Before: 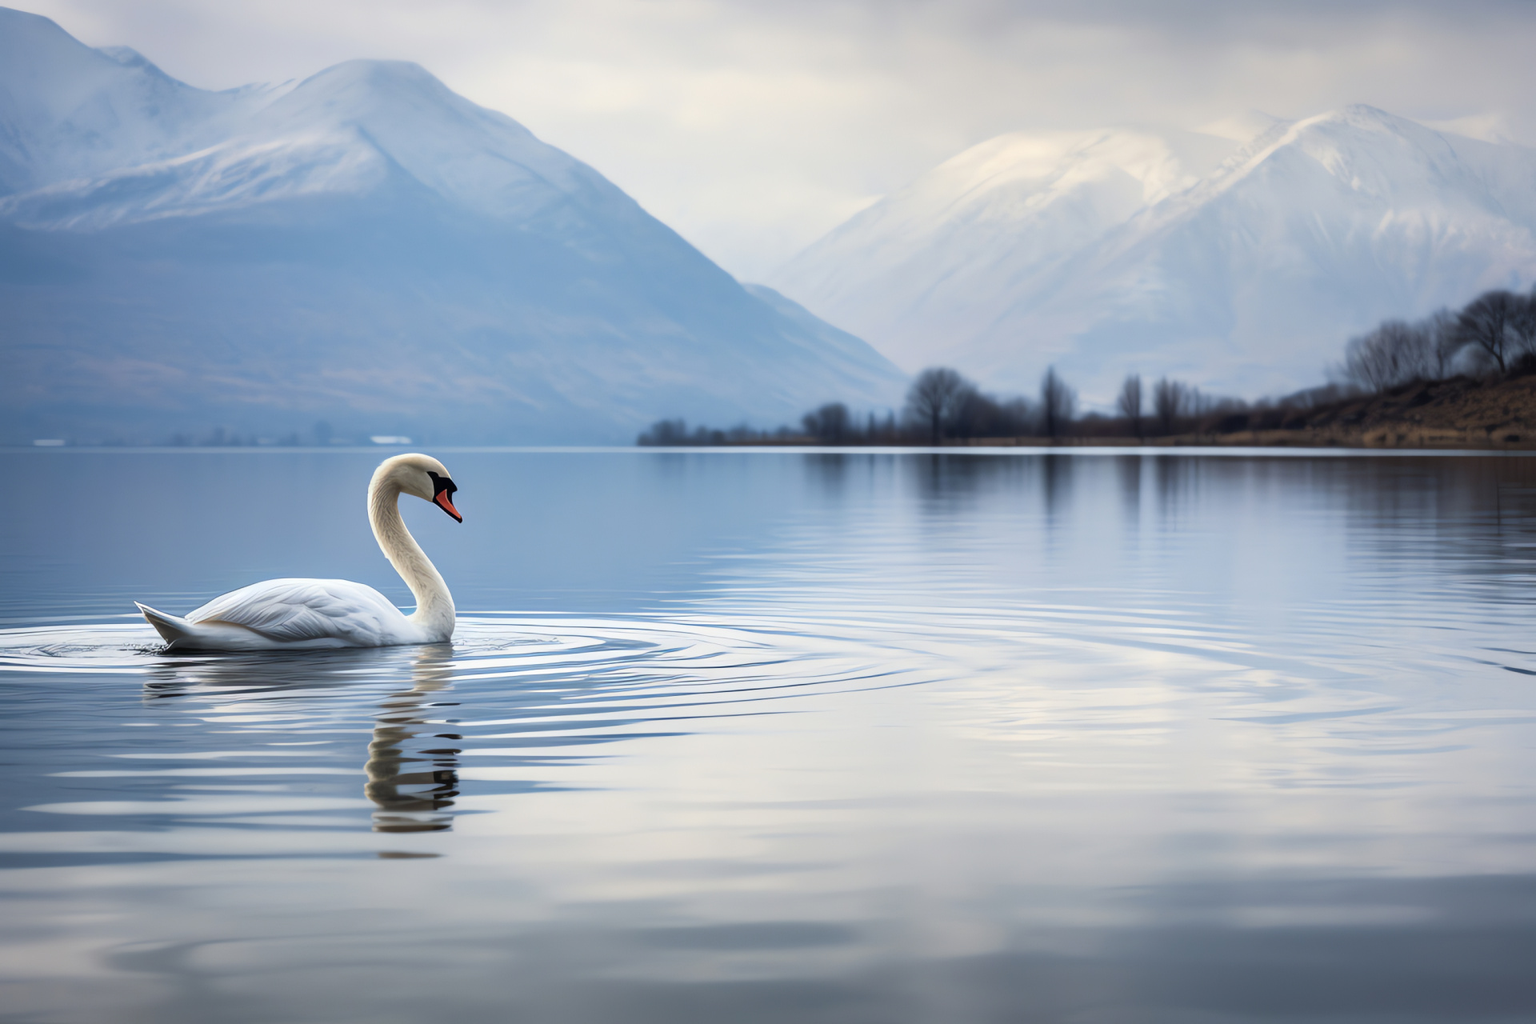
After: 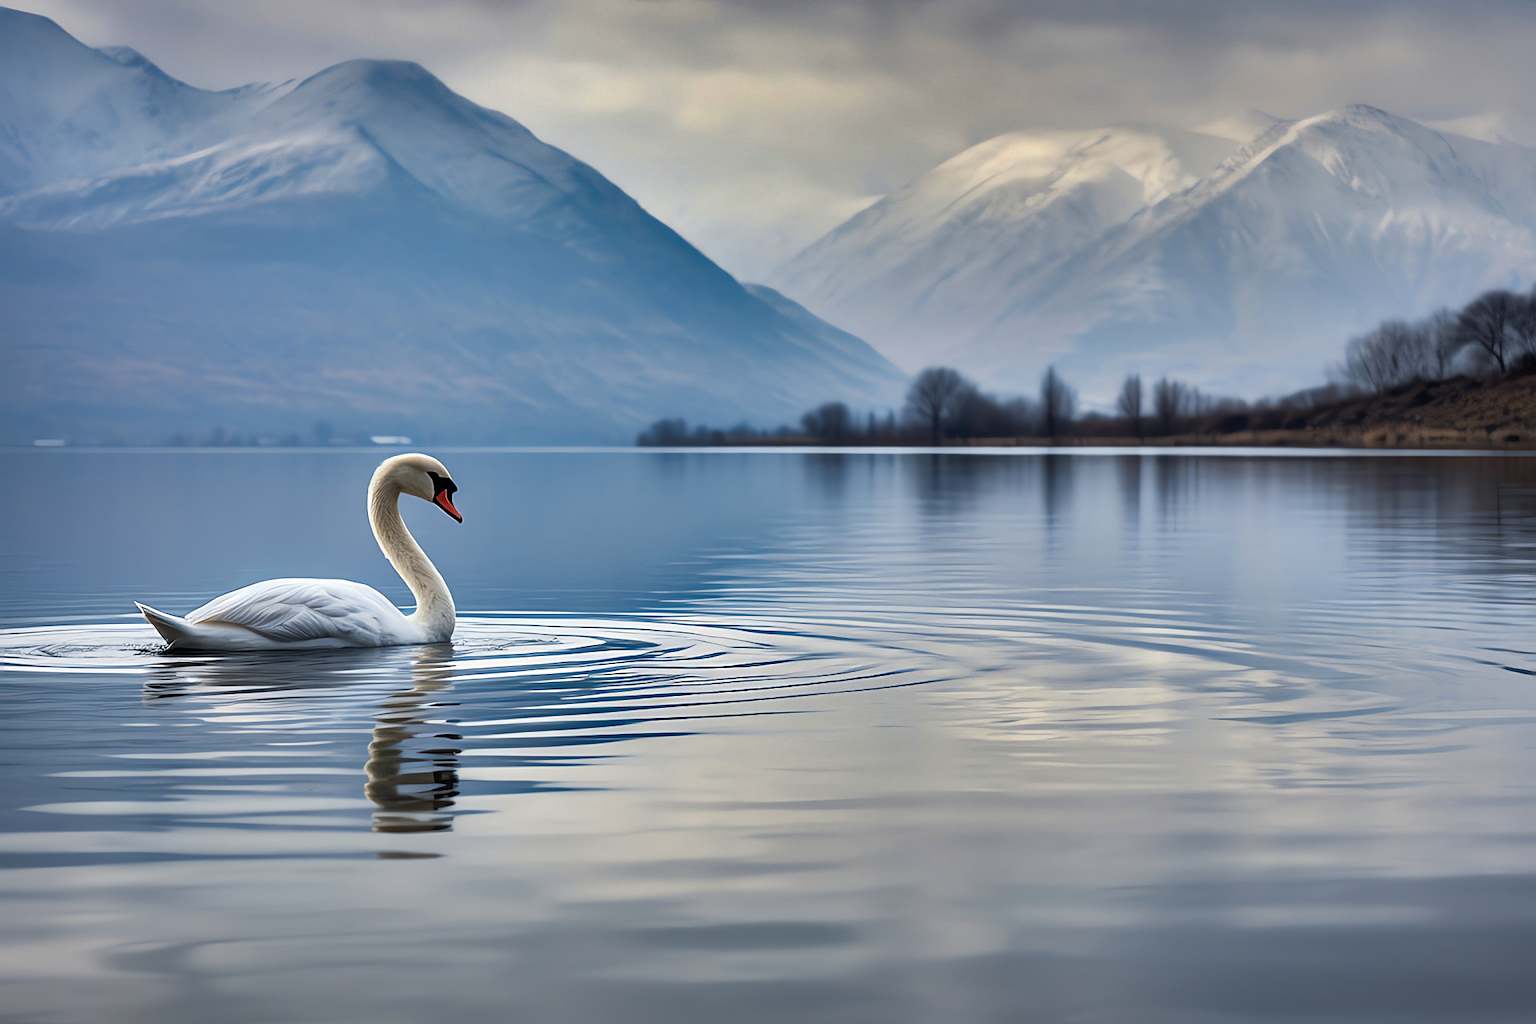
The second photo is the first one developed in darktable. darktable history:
shadows and highlights: shadows 24.63, highlights -77.66, highlights color adjustment 89.57%, soften with gaussian
sharpen: on, module defaults
exposure: black level correction 0.001, compensate highlight preservation false
